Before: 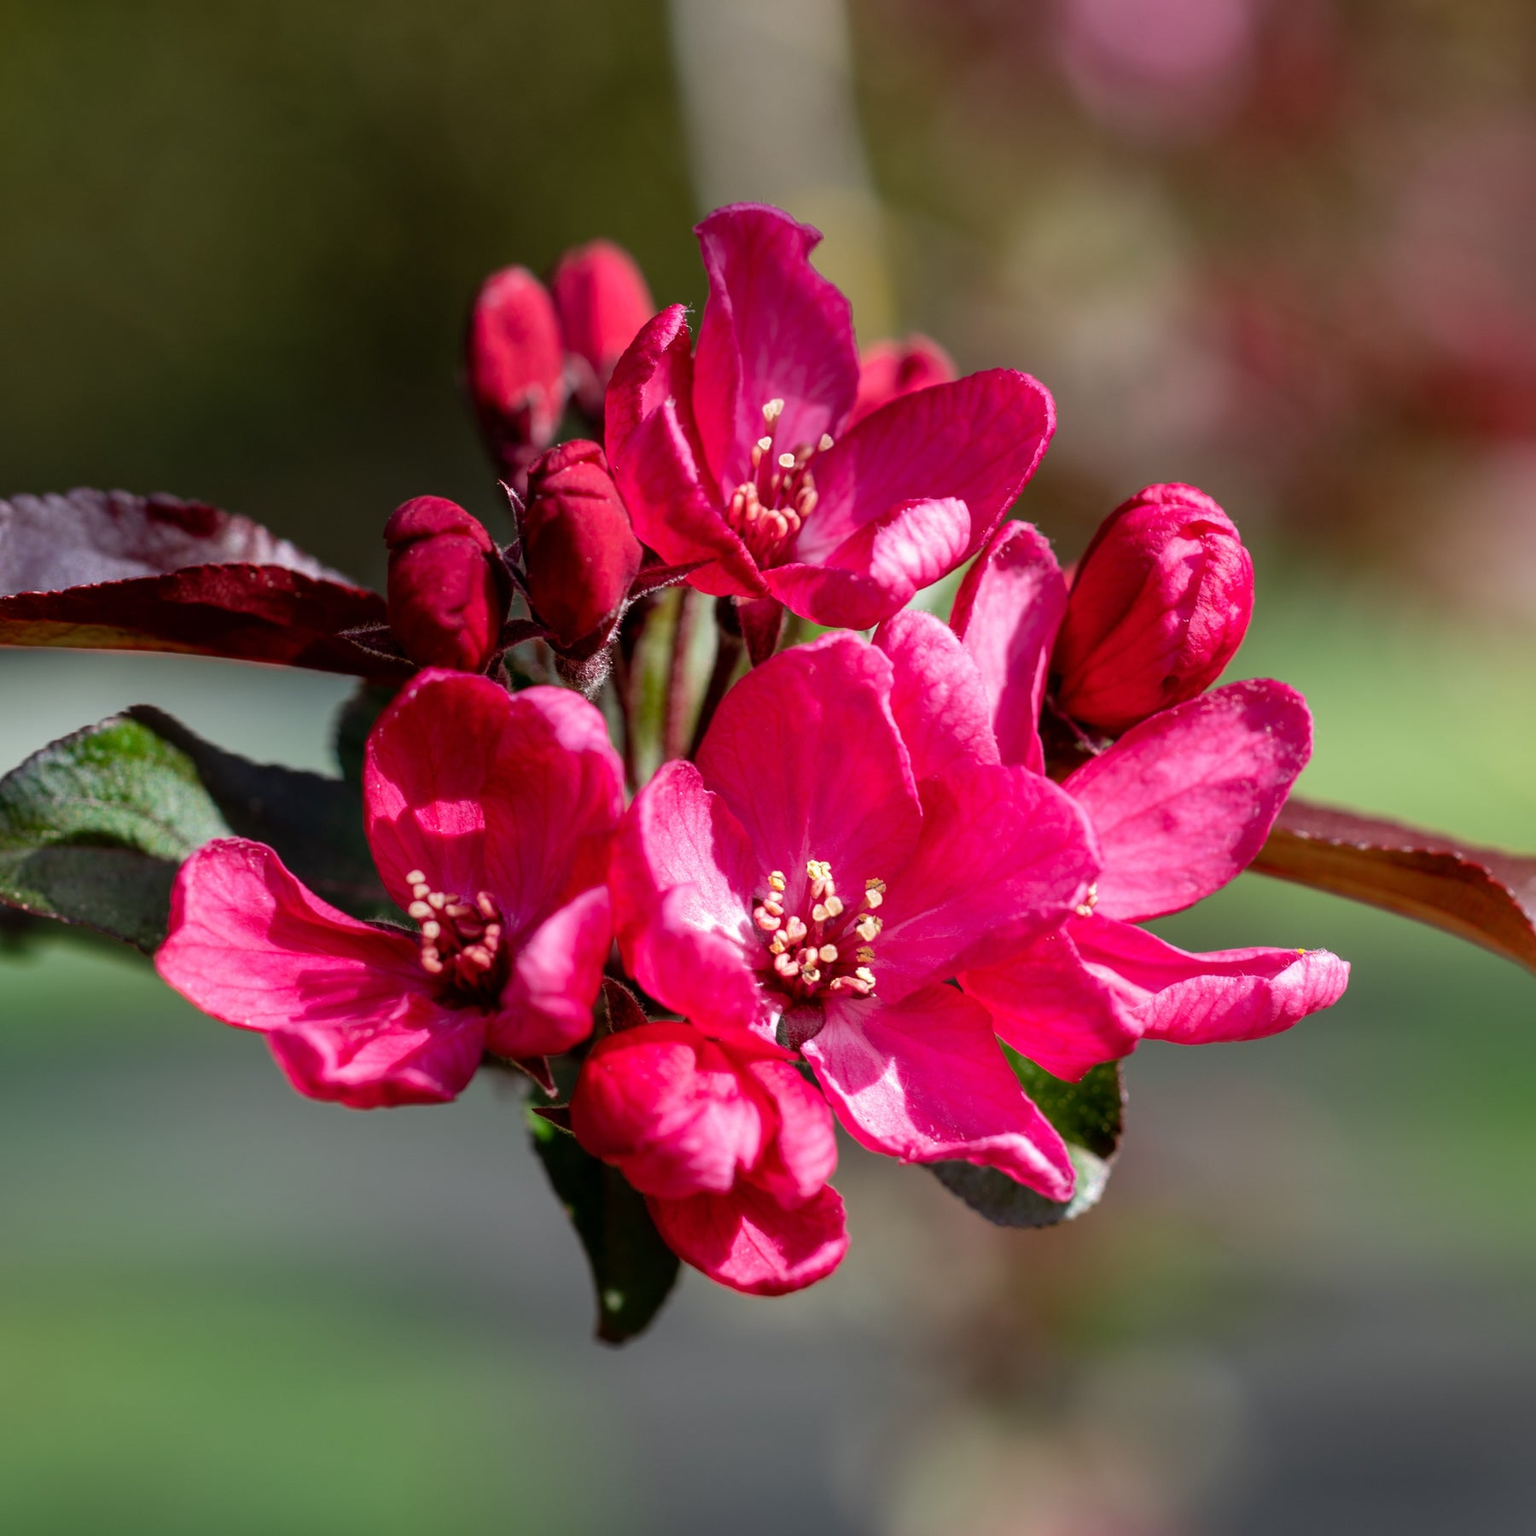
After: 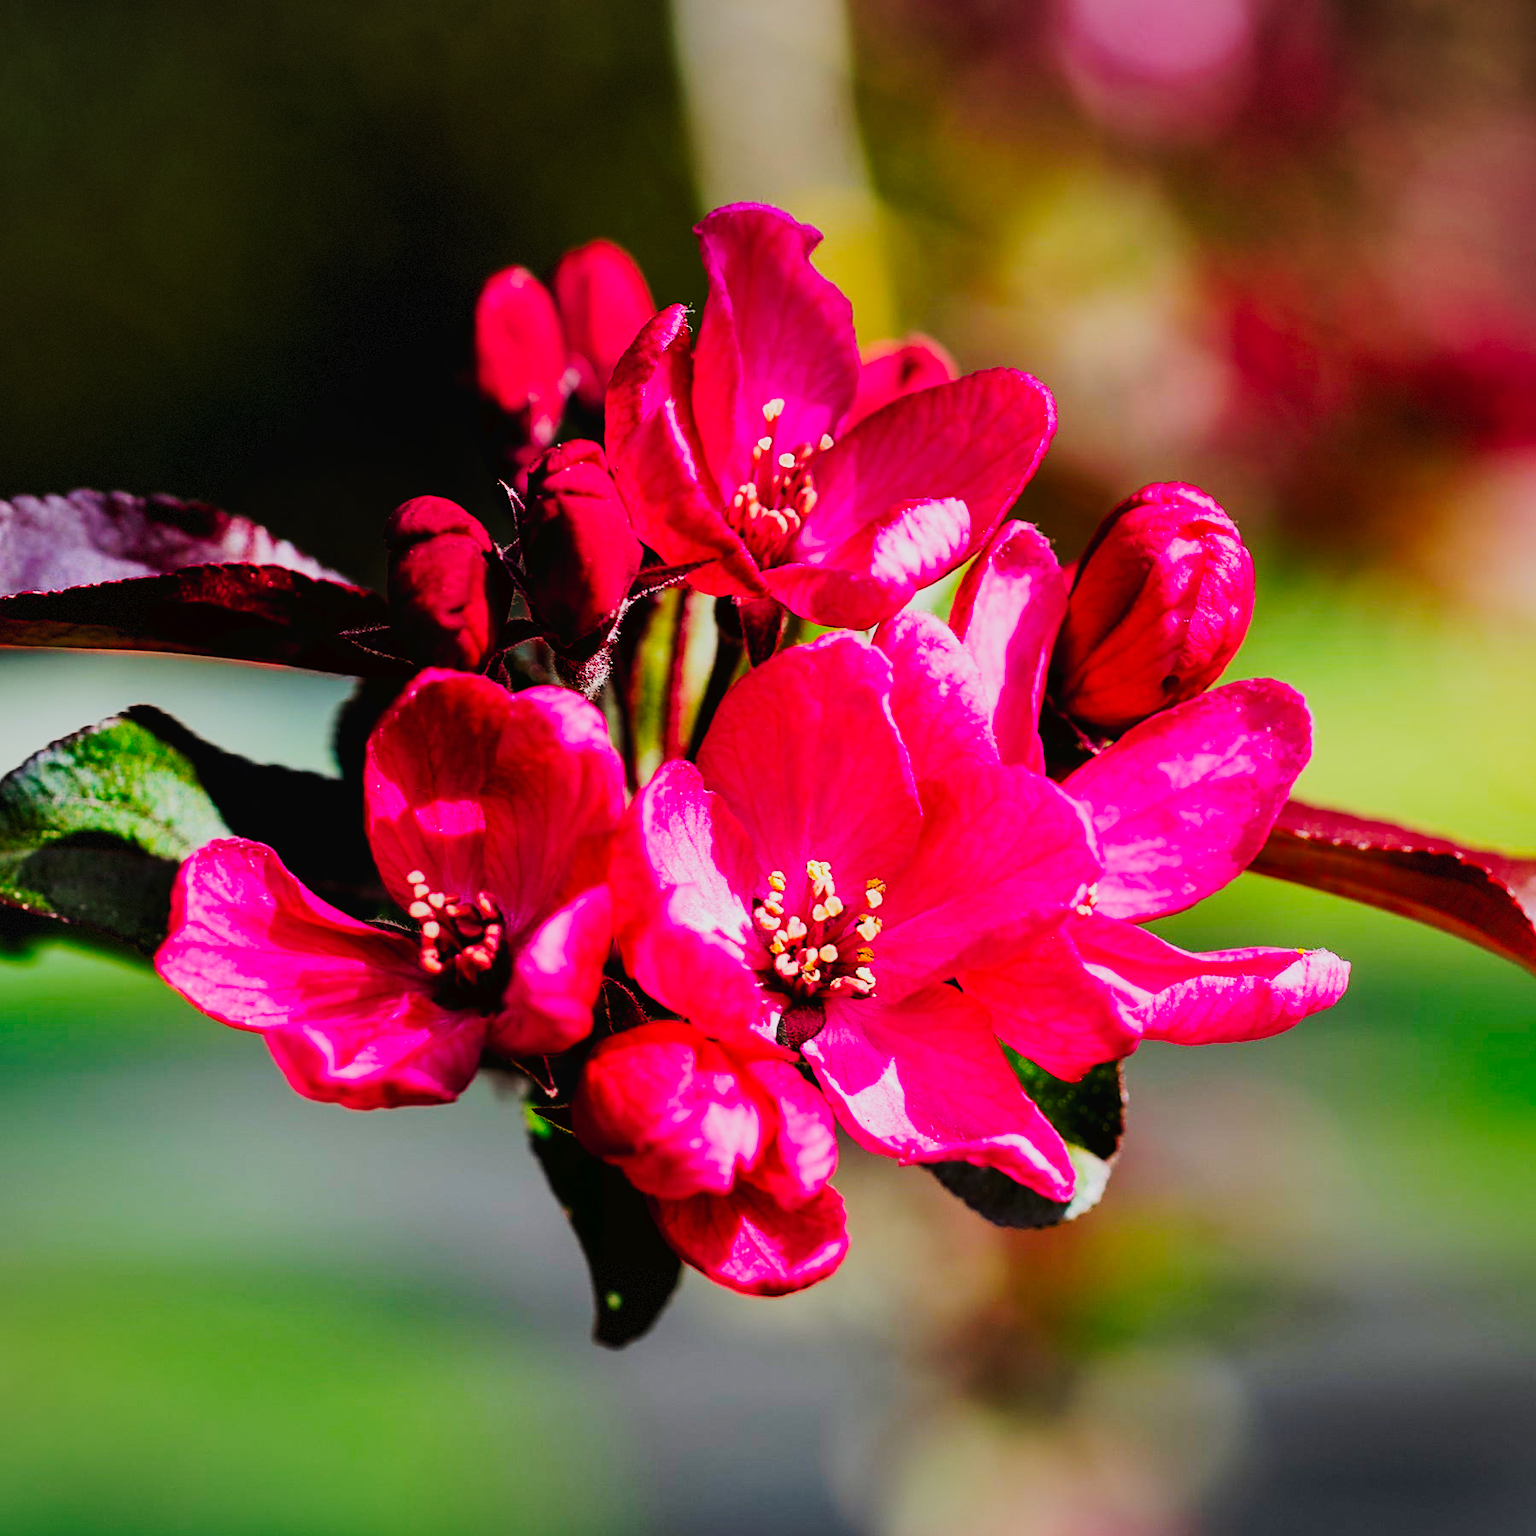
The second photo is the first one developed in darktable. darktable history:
vignetting: fall-off start 85%, fall-off radius 80%, brightness -0.182, saturation -0.3, width/height ratio 1.219, dithering 8-bit output, unbound false
sharpen: on, module defaults
color balance rgb: linear chroma grading › global chroma 15%, perceptual saturation grading › global saturation 30%
tone curve: curves: ch0 [(0, 0) (0.003, 0.017) (0.011, 0.017) (0.025, 0.017) (0.044, 0.019) (0.069, 0.03) (0.1, 0.046) (0.136, 0.066) (0.177, 0.104) (0.224, 0.151) (0.277, 0.231) (0.335, 0.321) (0.399, 0.454) (0.468, 0.567) (0.543, 0.674) (0.623, 0.763) (0.709, 0.82) (0.801, 0.872) (0.898, 0.934) (1, 1)], preserve colors none
filmic rgb: black relative exposure -7.65 EV, white relative exposure 4.56 EV, hardness 3.61, color science v6 (2022)
exposure: exposure -0.021 EV, compensate highlight preservation false
